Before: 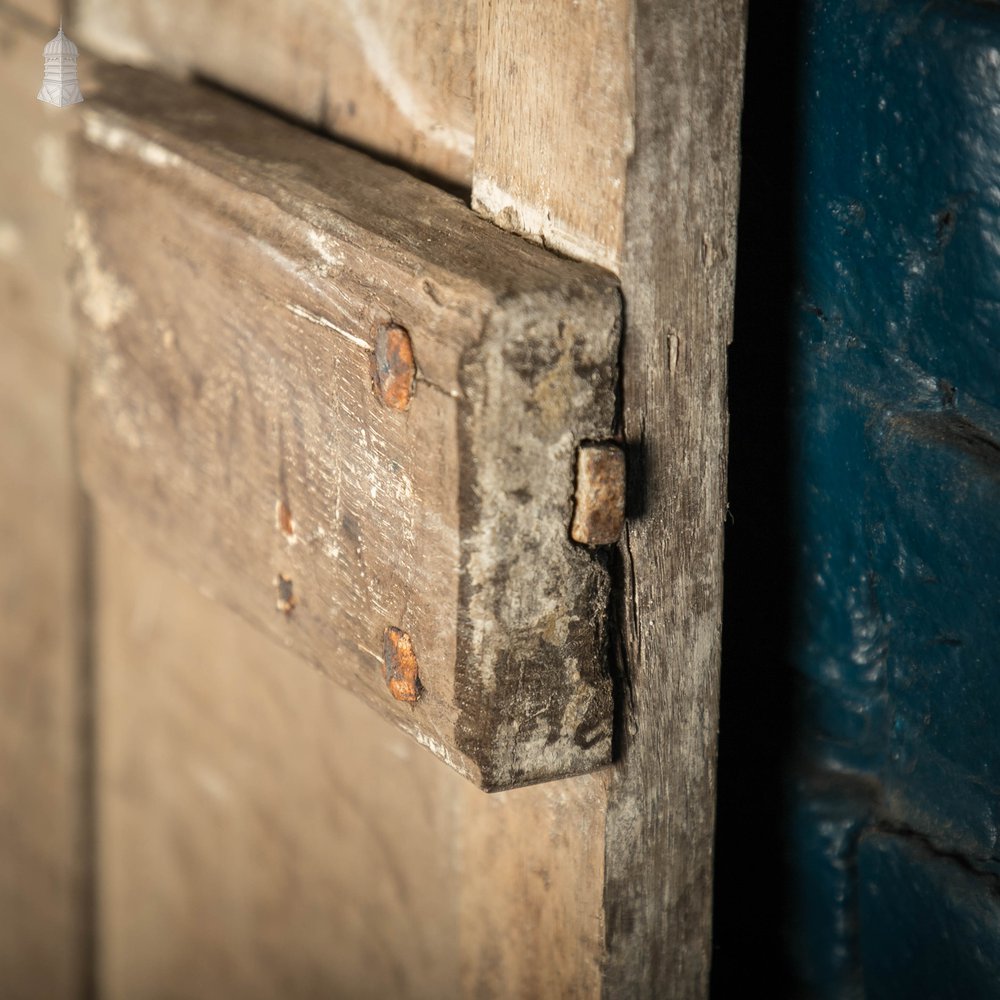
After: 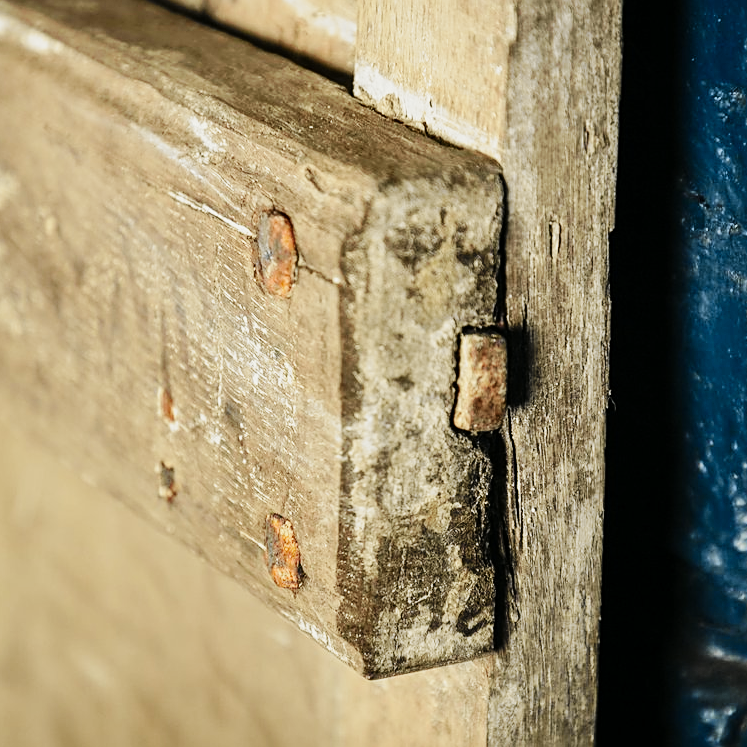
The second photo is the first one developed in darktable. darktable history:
contrast brightness saturation: saturation -0.17
shadows and highlights: soften with gaussian
tone curve: curves: ch0 [(0, 0) (0.07, 0.052) (0.23, 0.254) (0.486, 0.53) (0.822, 0.825) (0.994, 0.955)]; ch1 [(0, 0) (0.226, 0.261) (0.379, 0.442) (0.469, 0.472) (0.495, 0.495) (0.514, 0.504) (0.561, 0.568) (0.59, 0.612) (1, 1)]; ch2 [(0, 0) (0.269, 0.299) (0.459, 0.441) (0.498, 0.499) (0.523, 0.52) (0.551, 0.576) (0.629, 0.643) (0.659, 0.681) (0.718, 0.764) (1, 1)], color space Lab, independent channels, preserve colors none
base curve: curves: ch0 [(0, 0) (0.032, 0.025) (0.121, 0.166) (0.206, 0.329) (0.605, 0.79) (1, 1)], preserve colors none
sharpen: on, module defaults
crop and rotate: left 11.831%, top 11.346%, right 13.429%, bottom 13.899%
